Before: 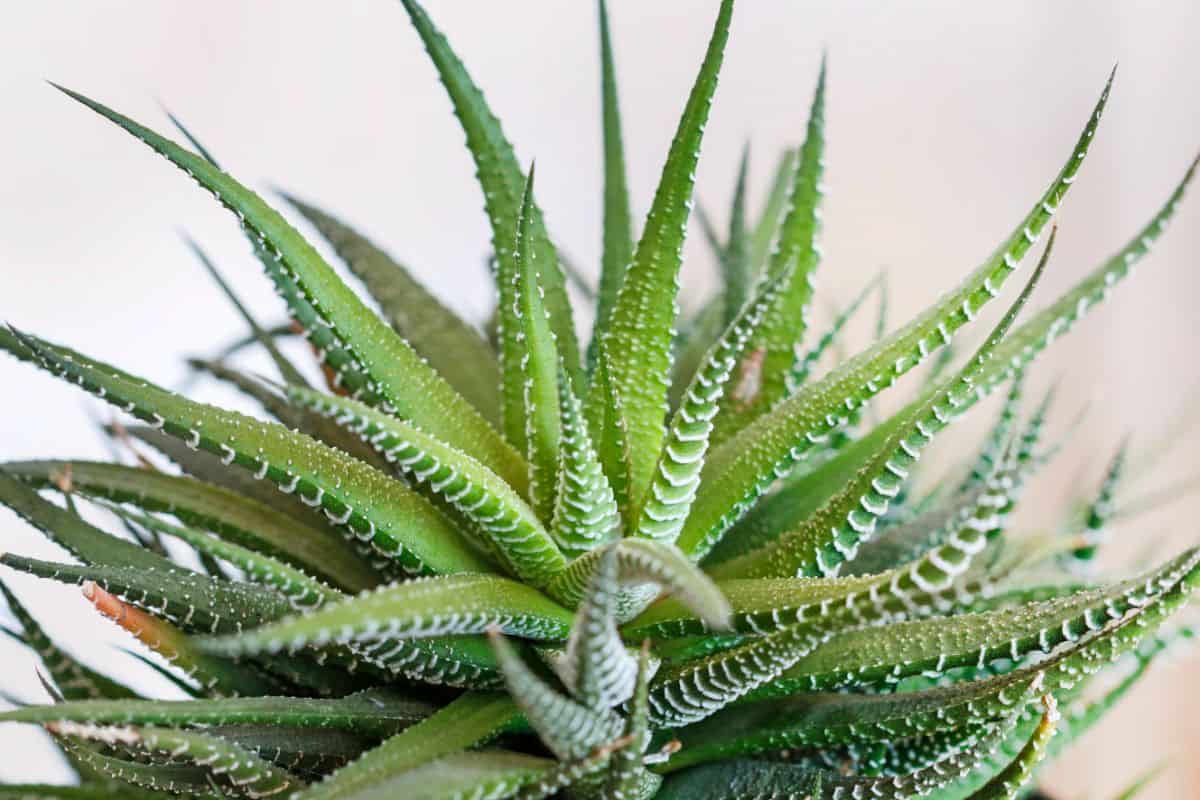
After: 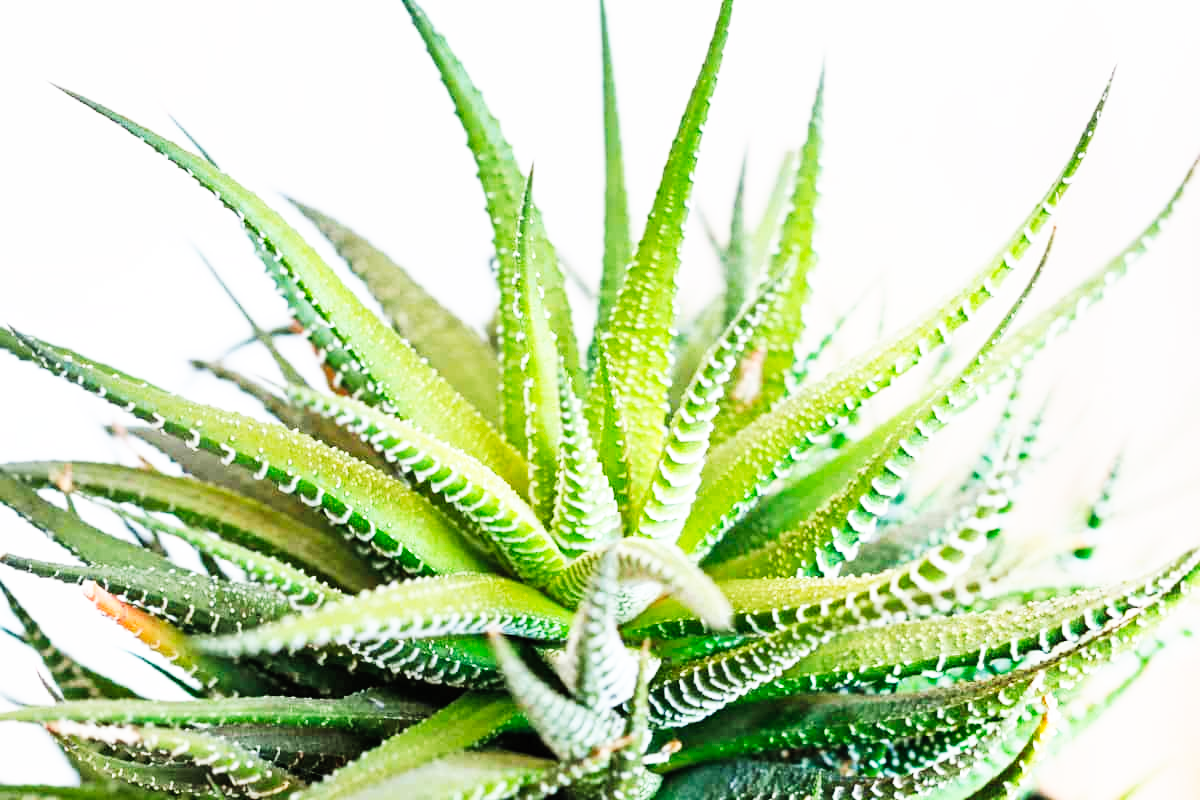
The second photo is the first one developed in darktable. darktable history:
base curve: curves: ch0 [(0, 0) (0.007, 0.004) (0.027, 0.03) (0.046, 0.07) (0.207, 0.54) (0.442, 0.872) (0.673, 0.972) (1, 1)], preserve colors none
contrast brightness saturation: contrast 0.052, brightness 0.062, saturation 0.009
